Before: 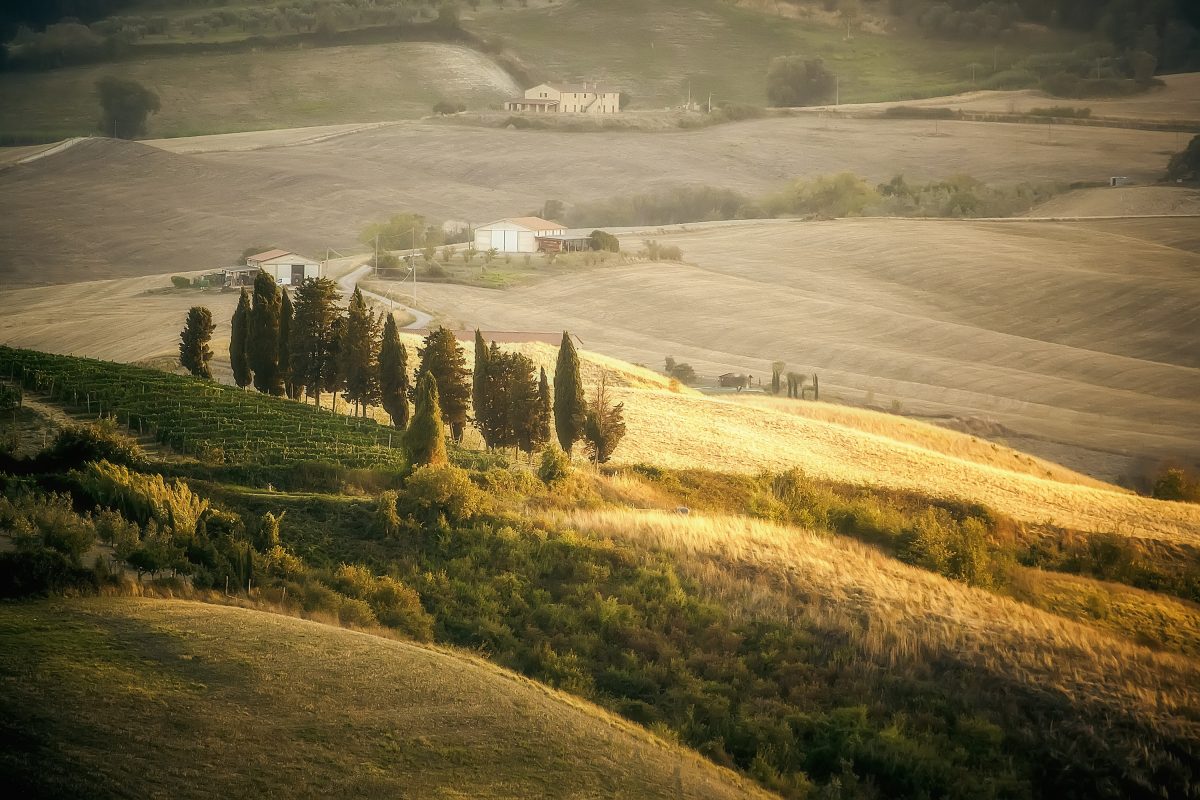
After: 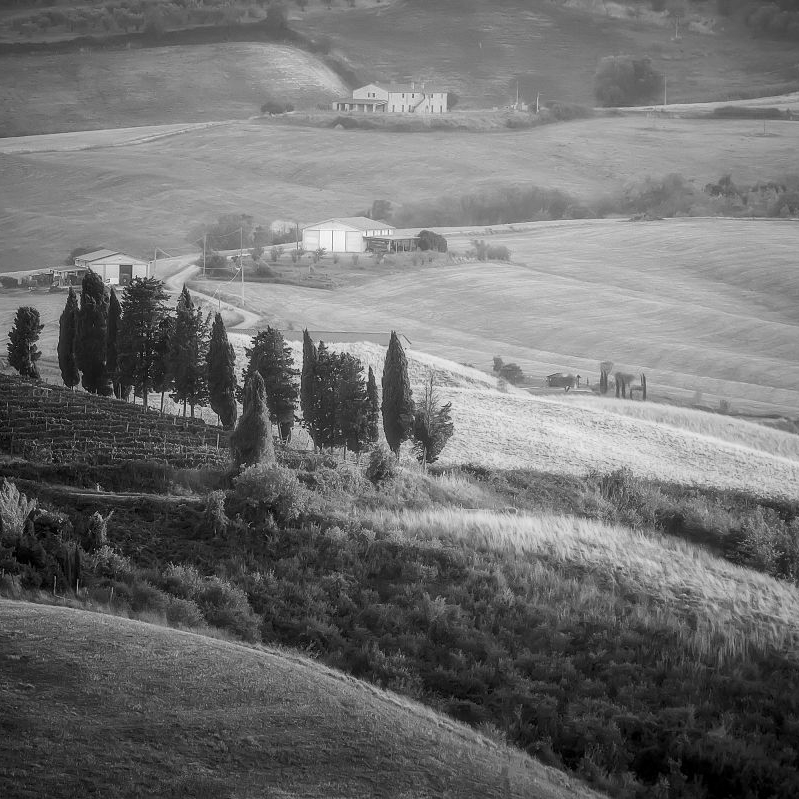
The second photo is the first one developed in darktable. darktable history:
crop and rotate: left 14.385%, right 18.948%
color calibration: output gray [0.253, 0.26, 0.487, 0], gray › normalize channels true, illuminant same as pipeline (D50), adaptation XYZ, x 0.346, y 0.359, gamut compression 0
exposure: exposure 0.2 EV, compensate highlight preservation false
local contrast: highlights 100%, shadows 100%, detail 120%, midtone range 0.2
